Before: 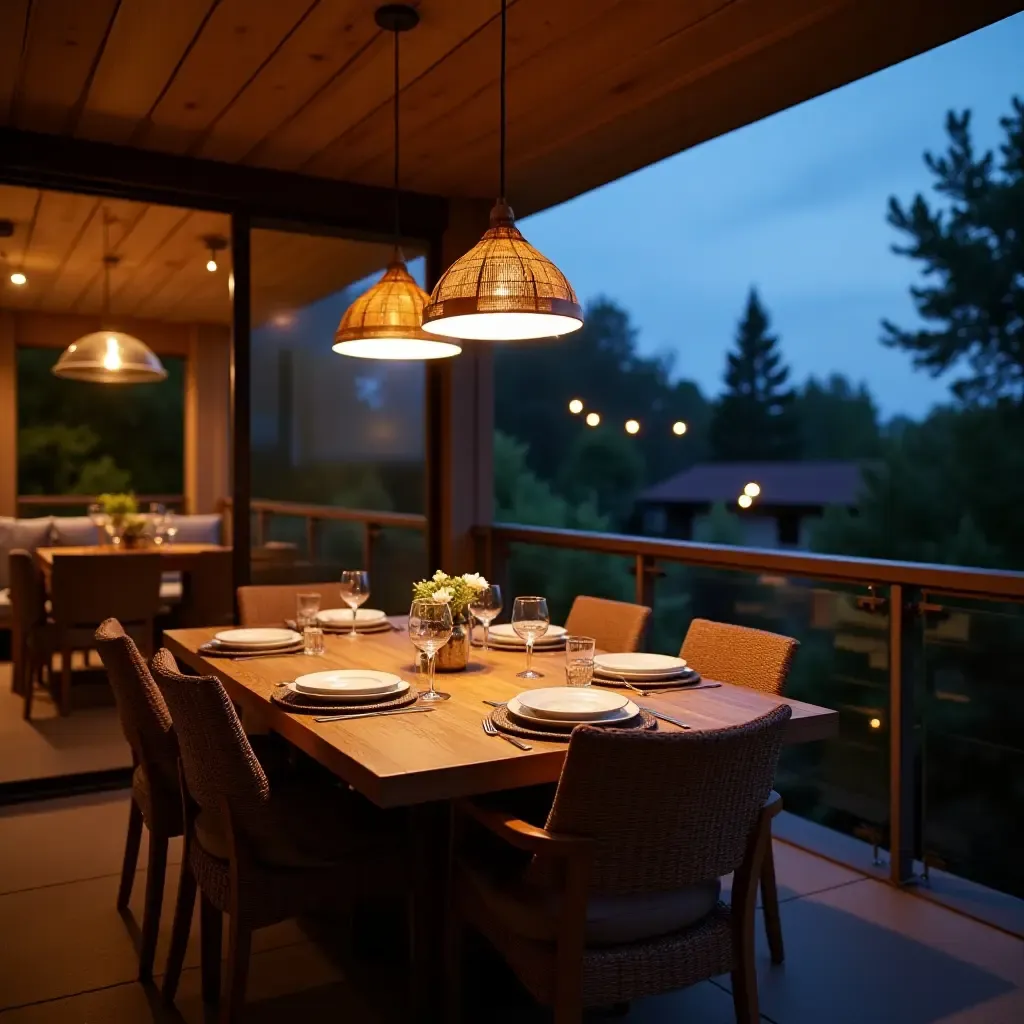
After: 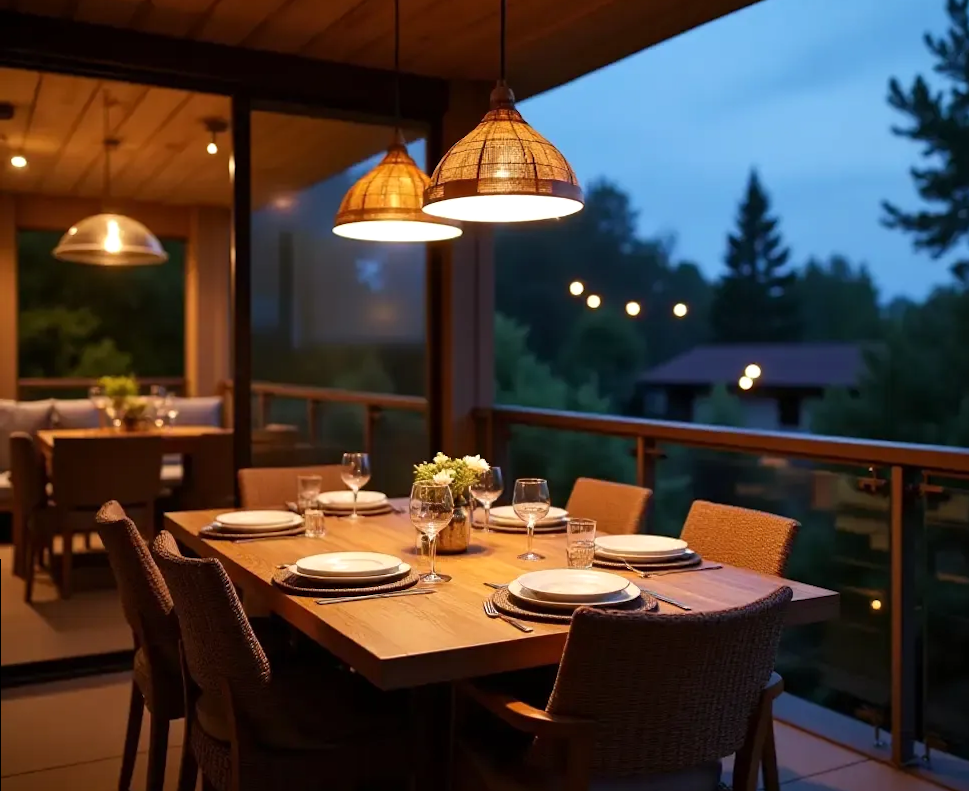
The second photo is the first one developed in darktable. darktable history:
tone equalizer: edges refinement/feathering 500, mask exposure compensation -1.57 EV, preserve details no
crop and rotate: angle 0.085°, top 11.654%, right 5.485%, bottom 11.161%
exposure: exposure 0.133 EV, compensate highlight preservation false
